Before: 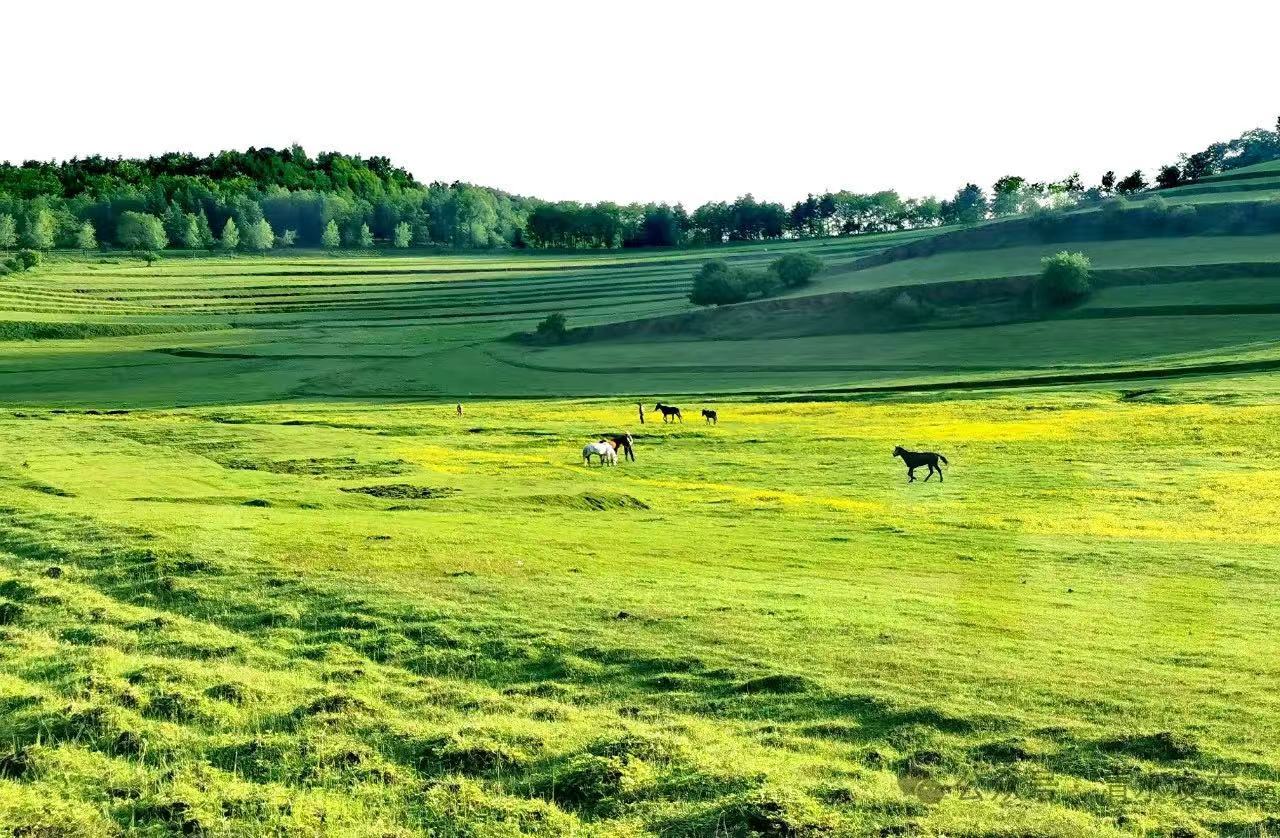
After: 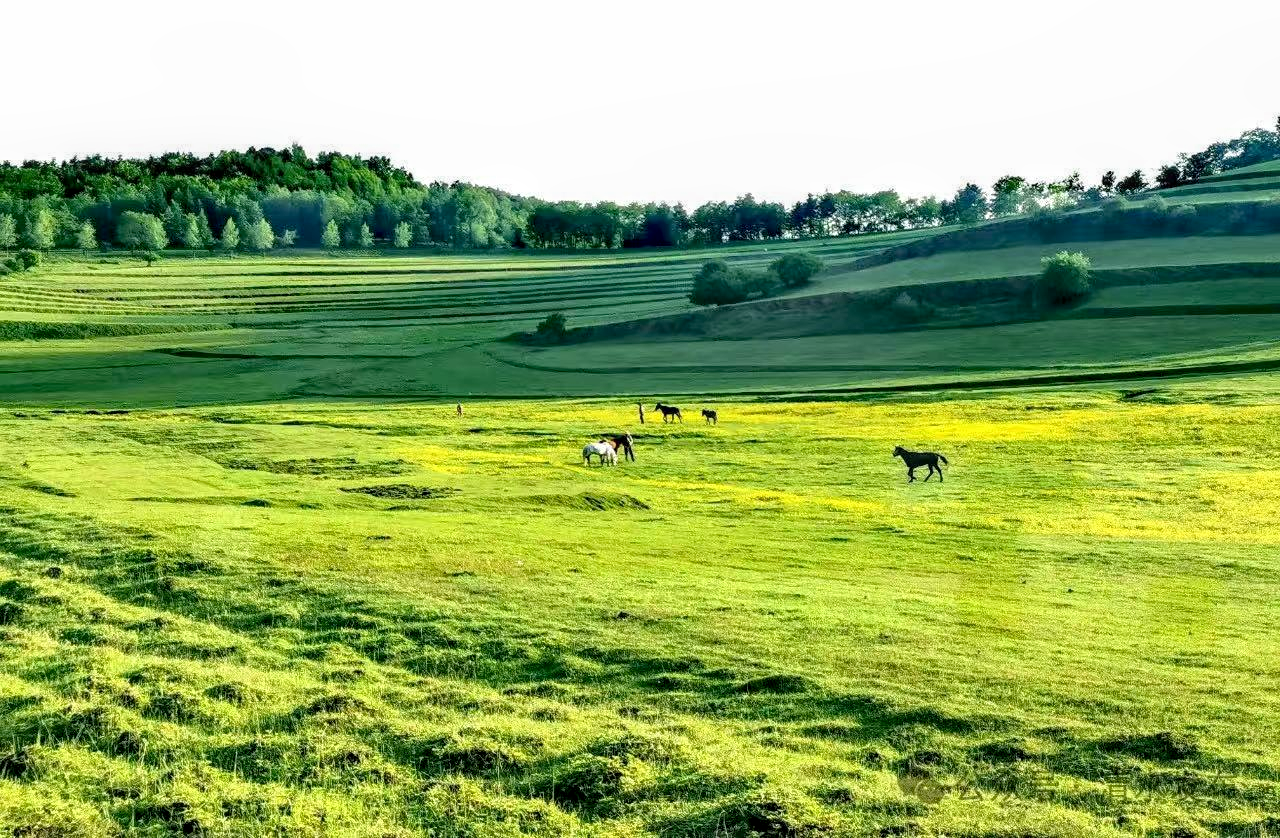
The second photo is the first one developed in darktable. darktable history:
local contrast: detail 130%
exposure: black level correction 0.005, exposure 0.001 EV, compensate highlight preservation false
